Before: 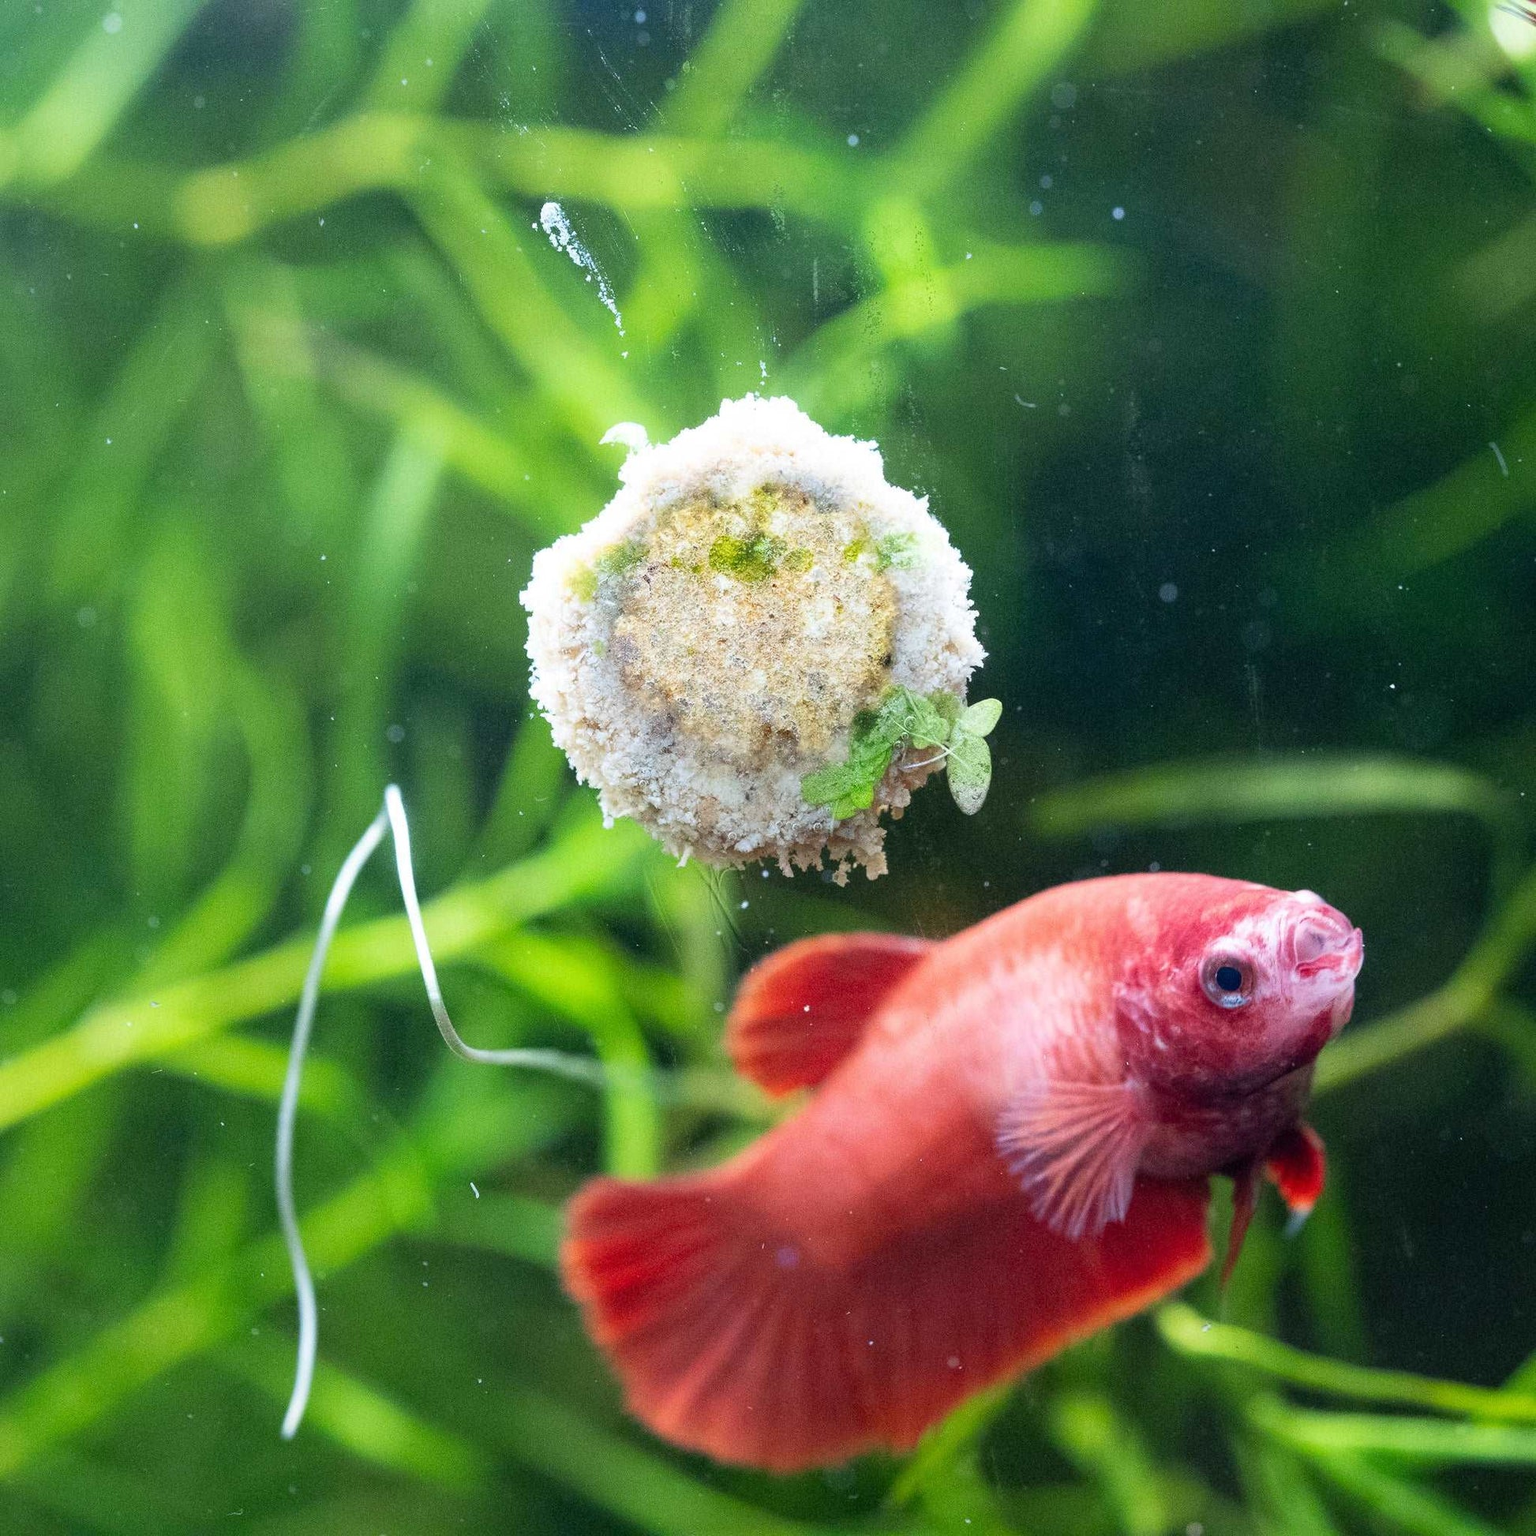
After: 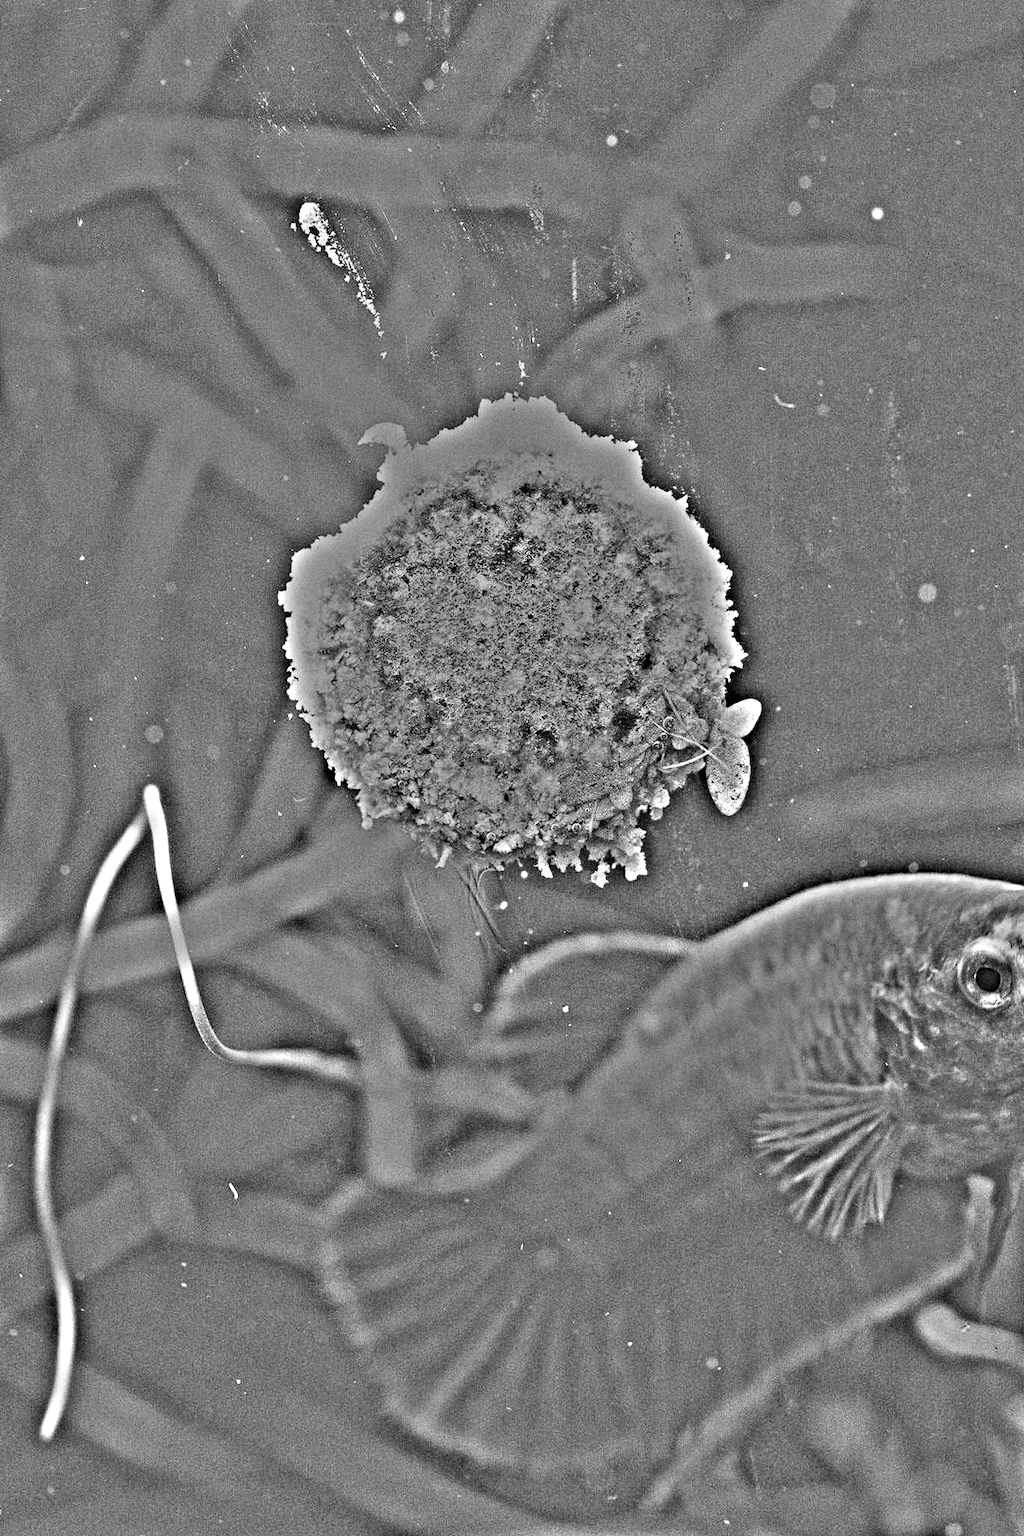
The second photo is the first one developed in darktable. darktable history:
tone equalizer: on, module defaults
crop and rotate: left 15.754%, right 17.579%
shadows and highlights: radius 133.83, soften with gaussian
graduated density: on, module defaults
grain: coarseness 0.09 ISO, strength 40%
highpass: on, module defaults
exposure: exposure 0.566 EV, compensate highlight preservation false
